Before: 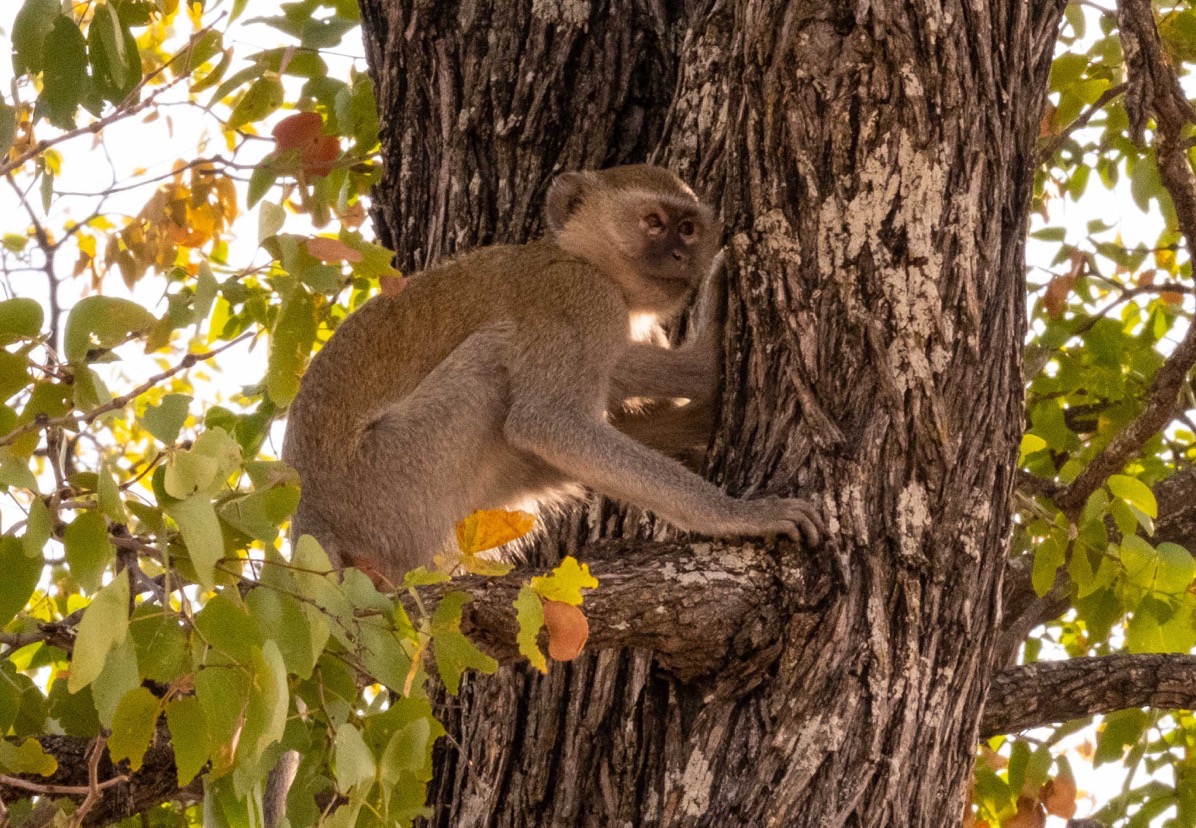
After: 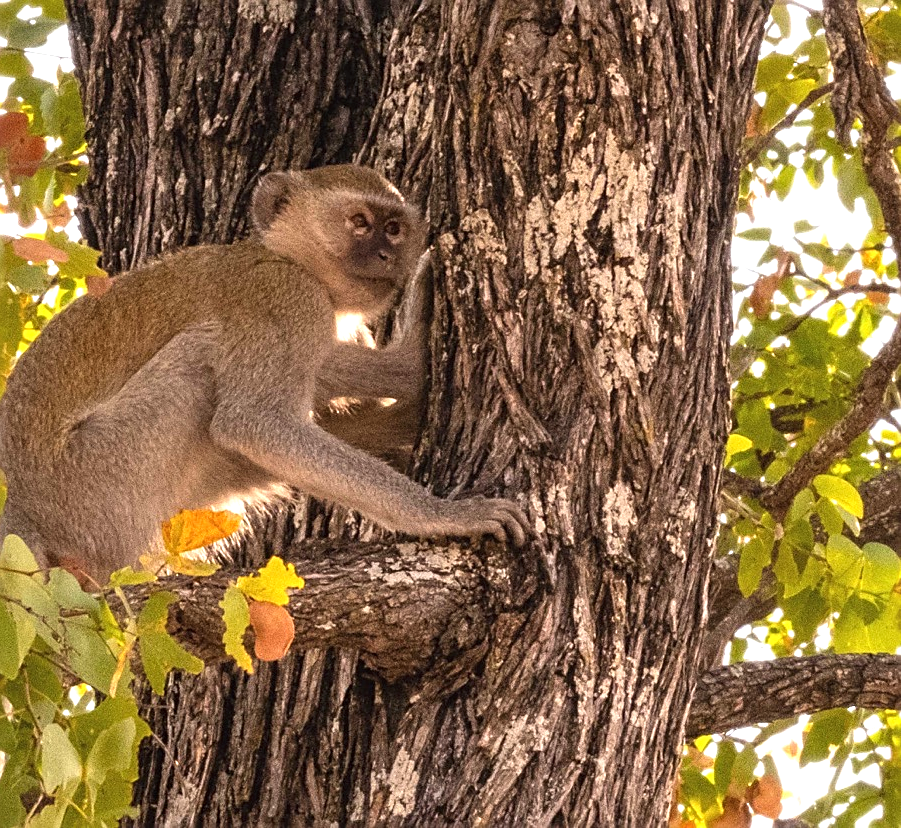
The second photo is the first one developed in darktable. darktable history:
crop and rotate: left 24.6%
sharpen: on, module defaults
exposure: black level correction -0.002, exposure 0.708 EV, compensate exposure bias true, compensate highlight preservation false
